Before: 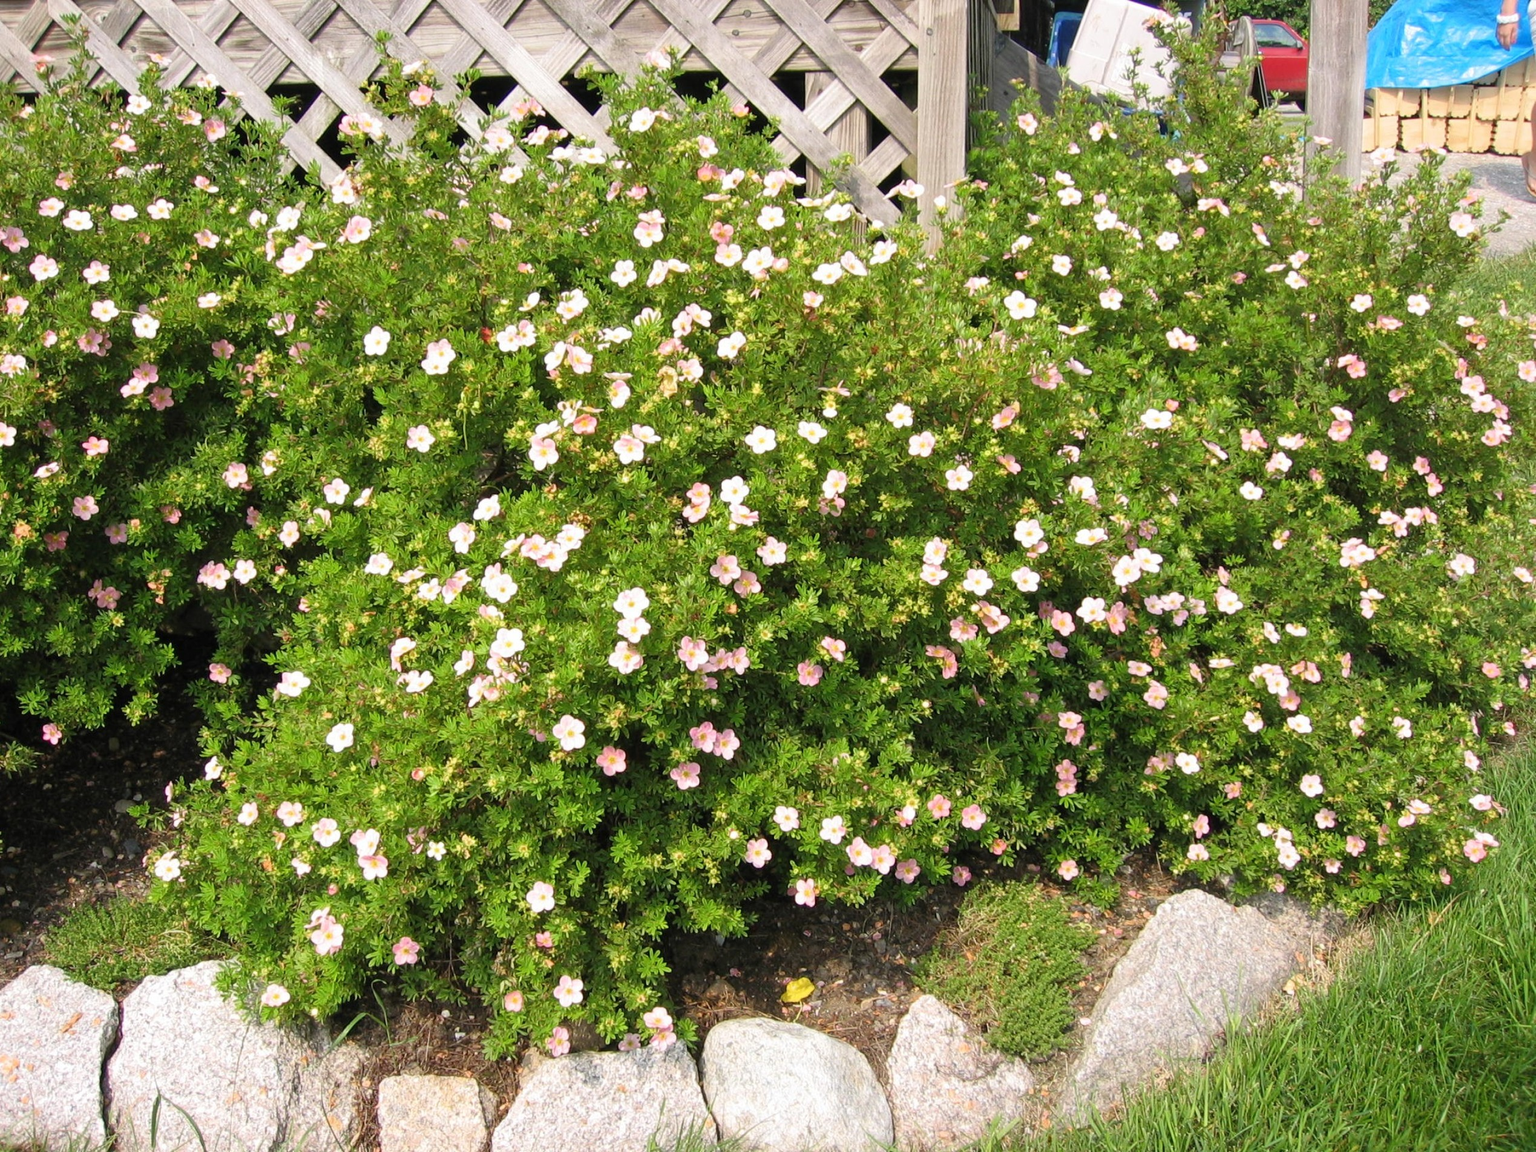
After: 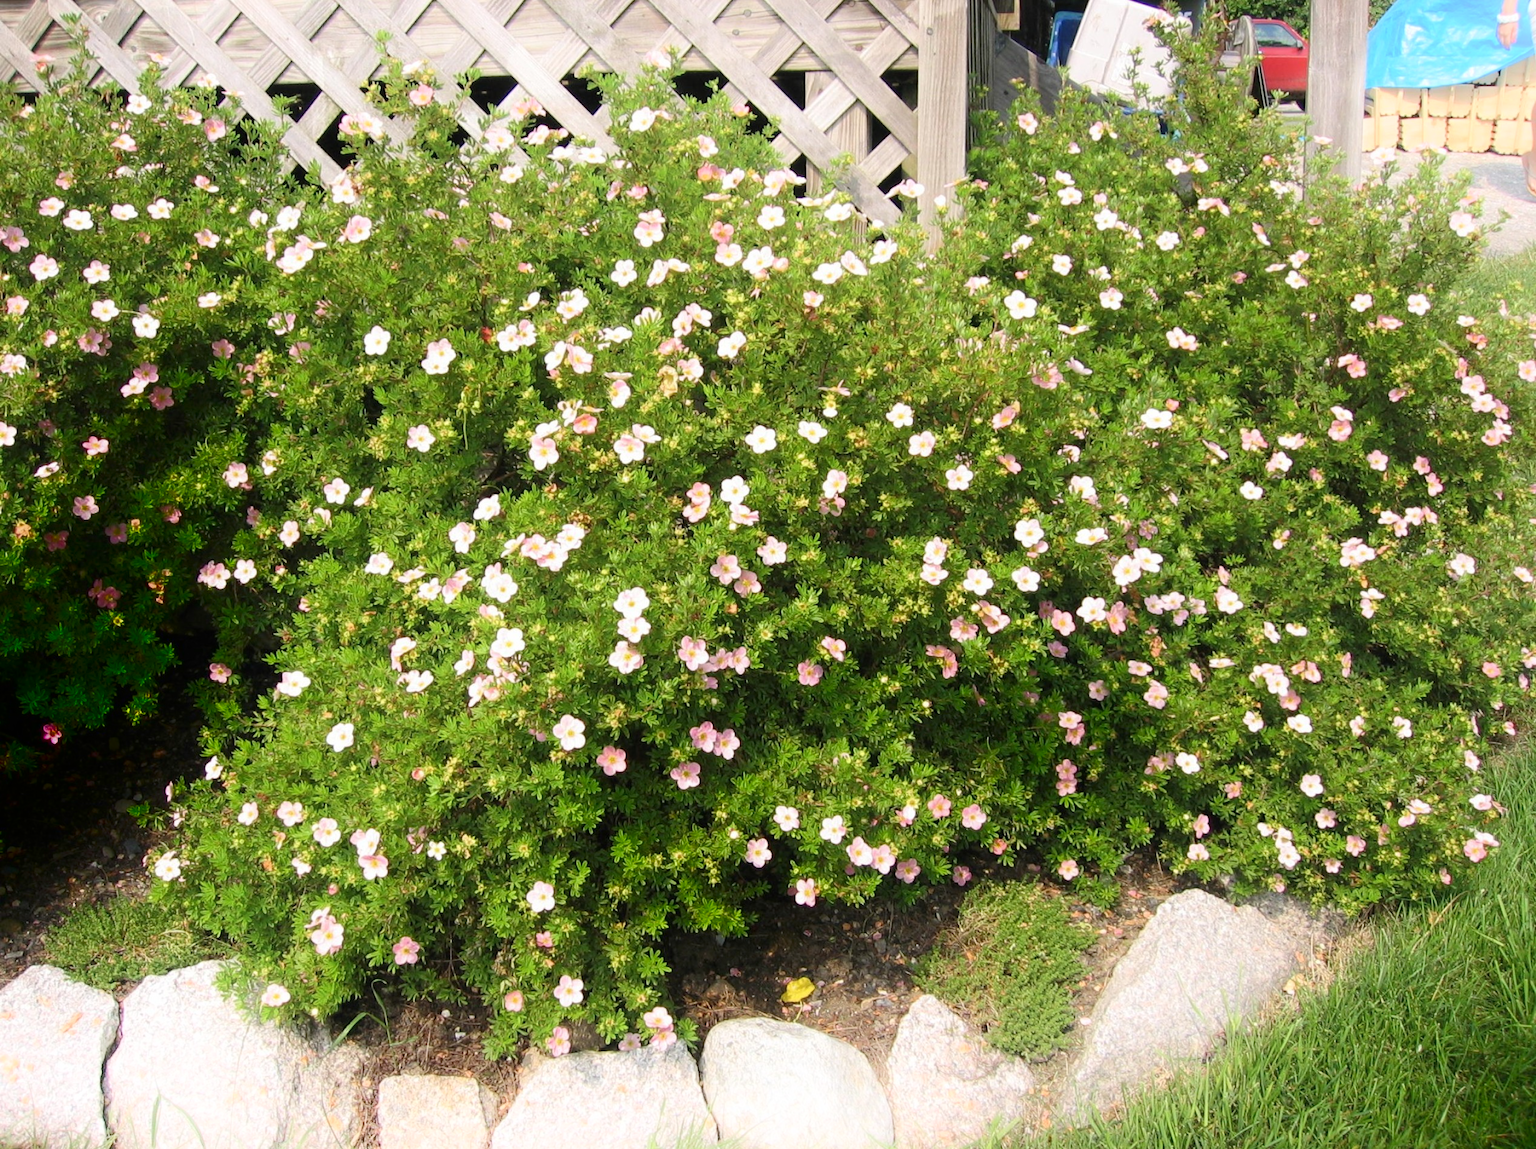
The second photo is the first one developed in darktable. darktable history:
shadows and highlights: shadows -89.17, highlights 90.29, soften with gaussian
crop: top 0.054%, bottom 0.13%
